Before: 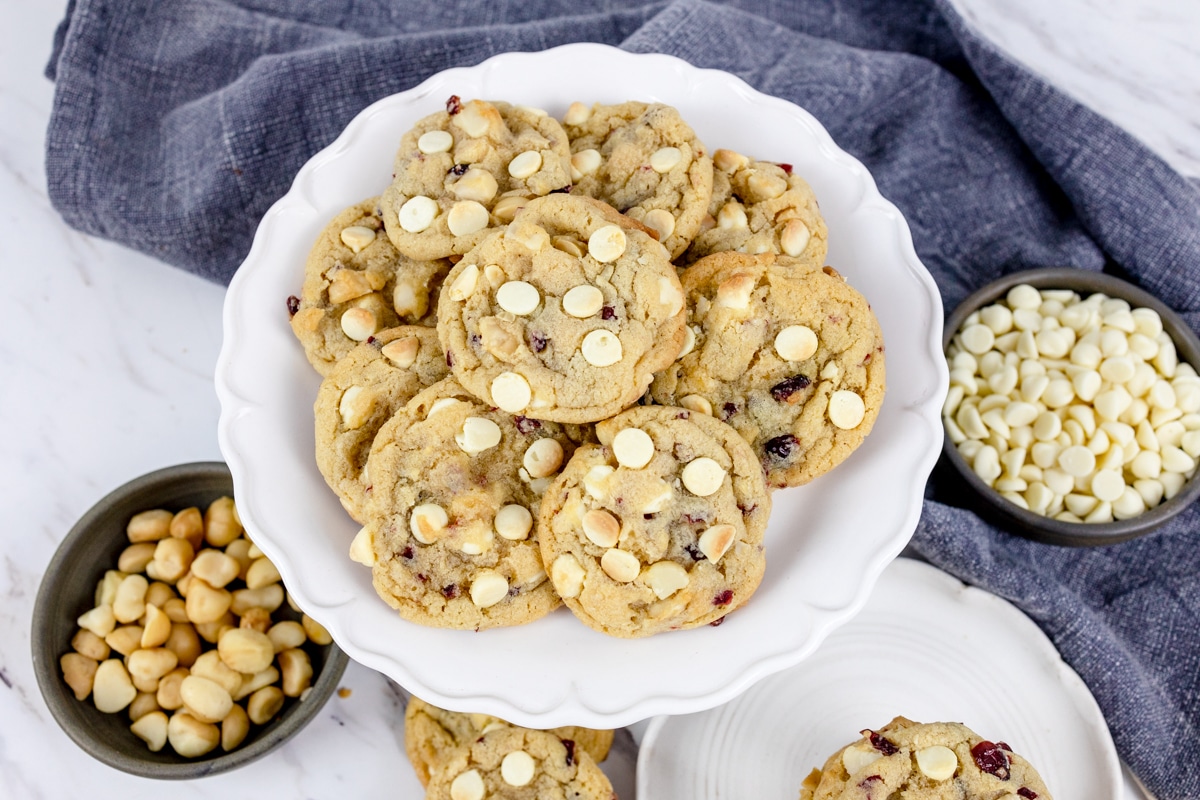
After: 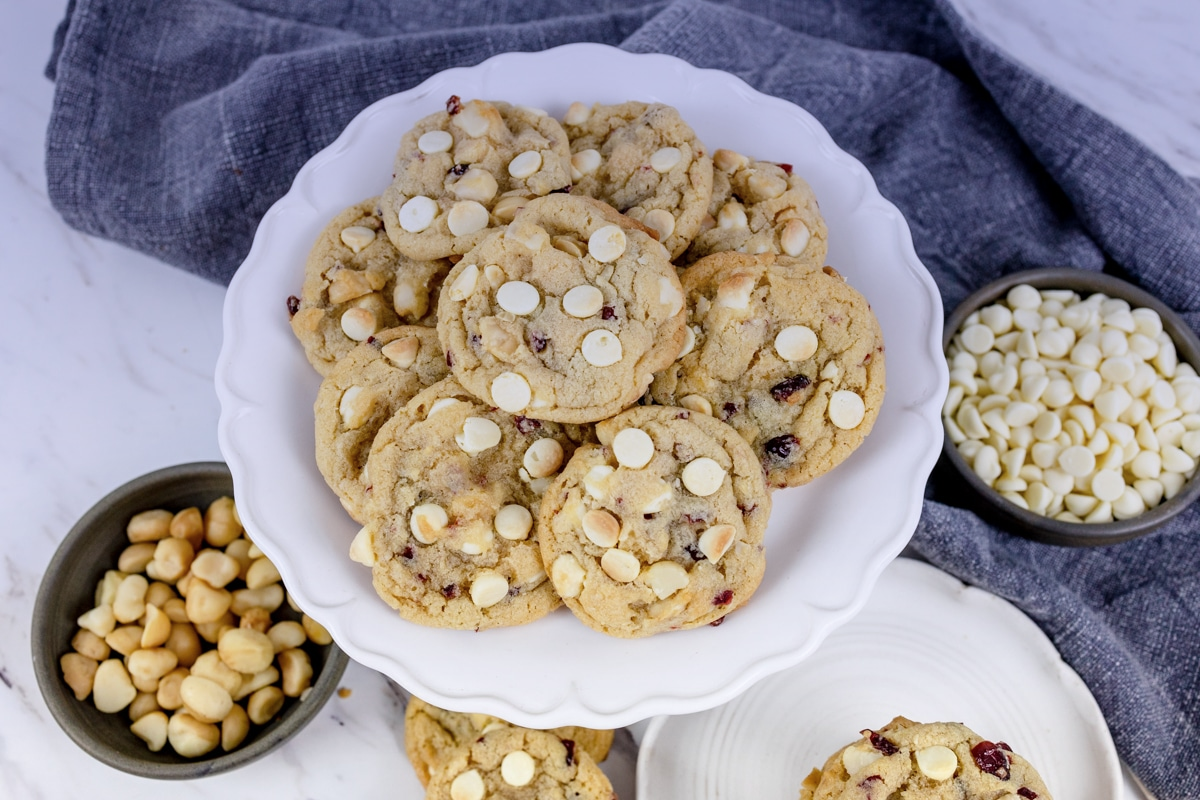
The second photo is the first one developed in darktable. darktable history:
contrast brightness saturation: saturation -0.05
graduated density: hue 238.83°, saturation 50%
